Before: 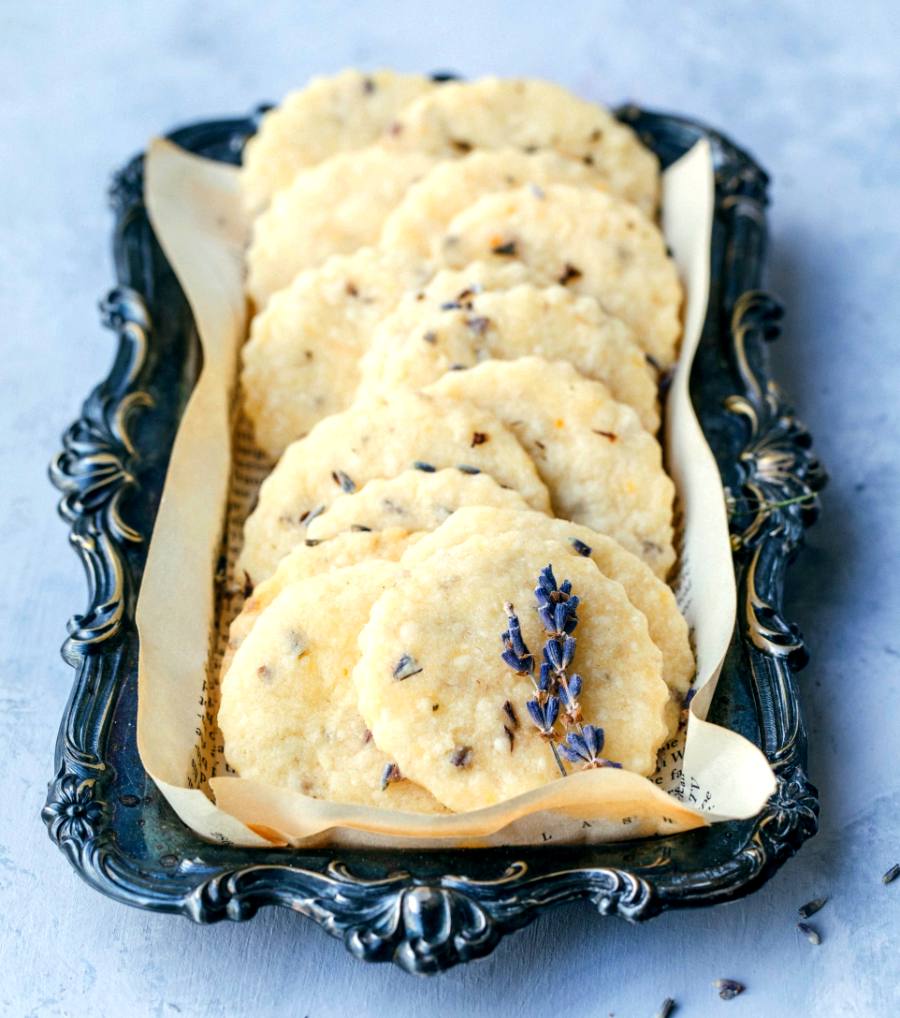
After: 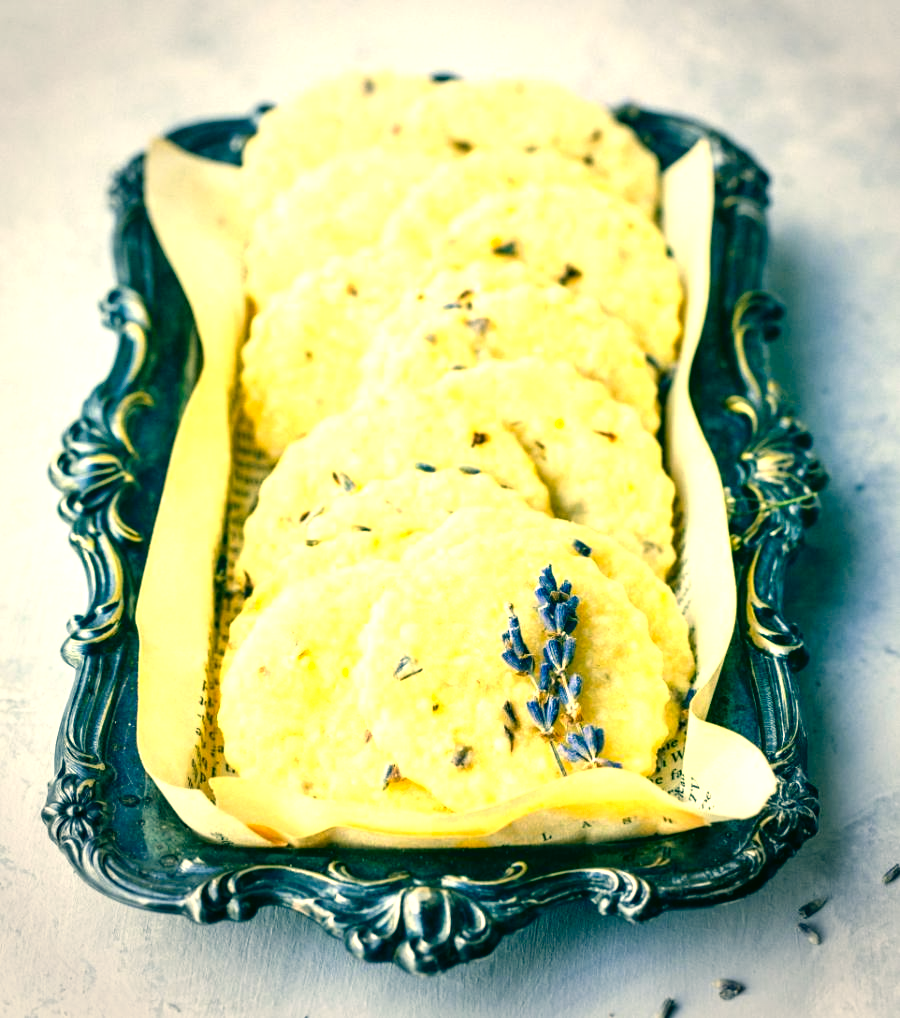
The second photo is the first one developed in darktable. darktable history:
exposure: black level correction 0.001, exposure 0.954 EV, compensate exposure bias true, compensate highlight preservation false
vignetting: fall-off start 67.32%, width/height ratio 1.01
color correction: highlights a* 2.08, highlights b* 34.14, shadows a* -36.12, shadows b* -5.49
